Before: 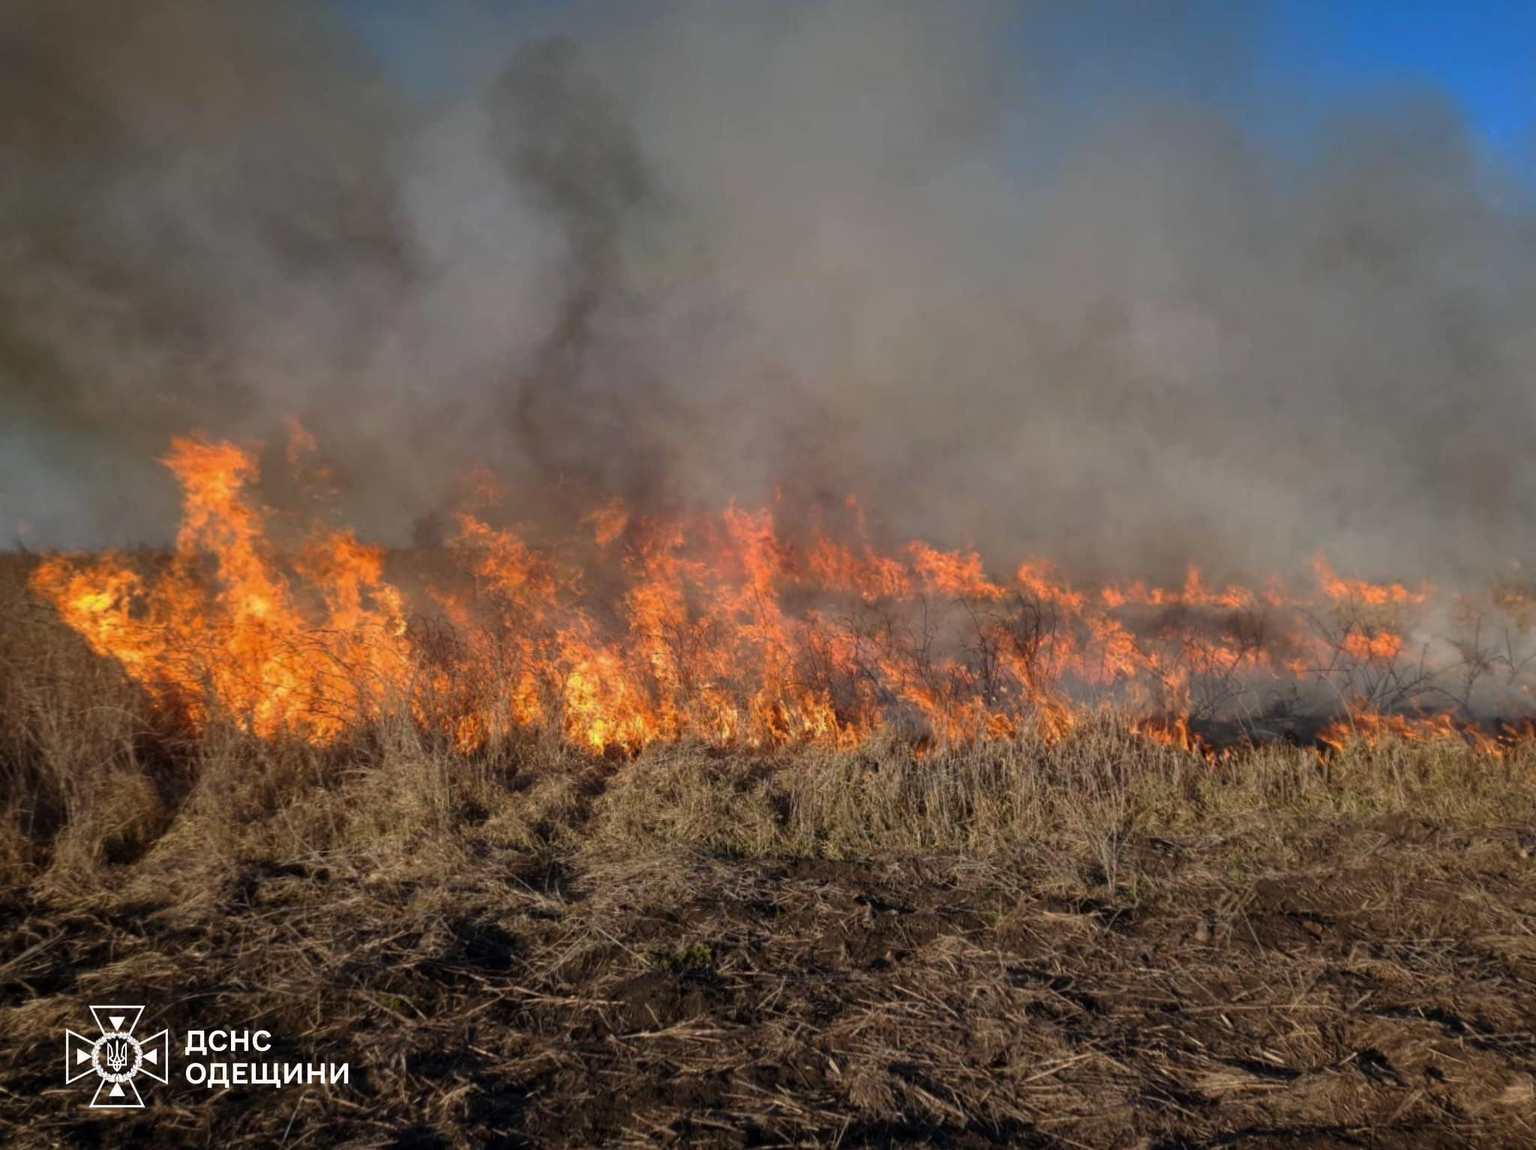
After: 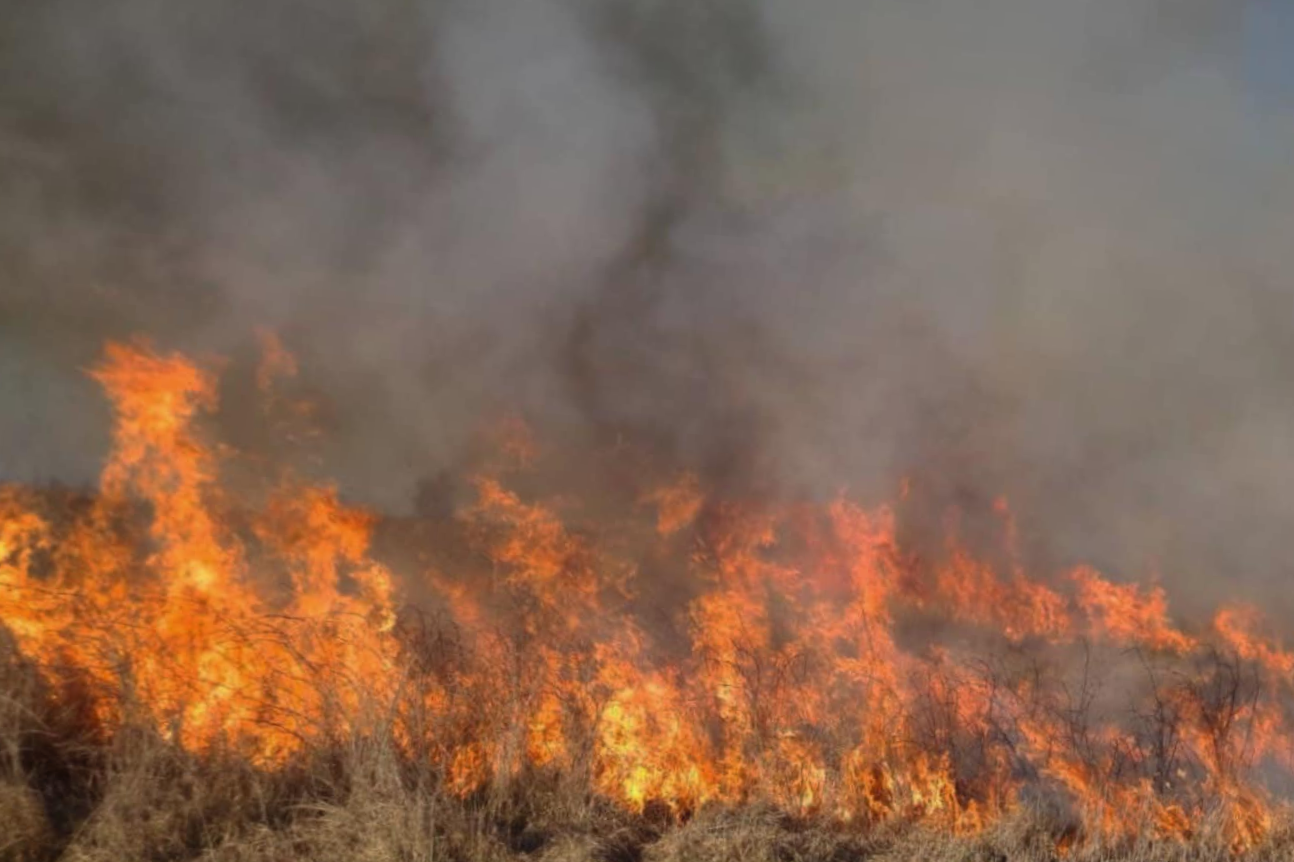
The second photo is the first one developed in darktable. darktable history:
crop and rotate: angle -4.99°, left 2.122%, top 6.945%, right 27.566%, bottom 30.519%
contrast equalizer: octaves 7, y [[0.502, 0.505, 0.512, 0.529, 0.564, 0.588], [0.5 ×6], [0.502, 0.505, 0.512, 0.529, 0.564, 0.588], [0, 0.001, 0.001, 0.004, 0.008, 0.011], [0, 0.001, 0.001, 0.004, 0.008, 0.011]], mix -1
